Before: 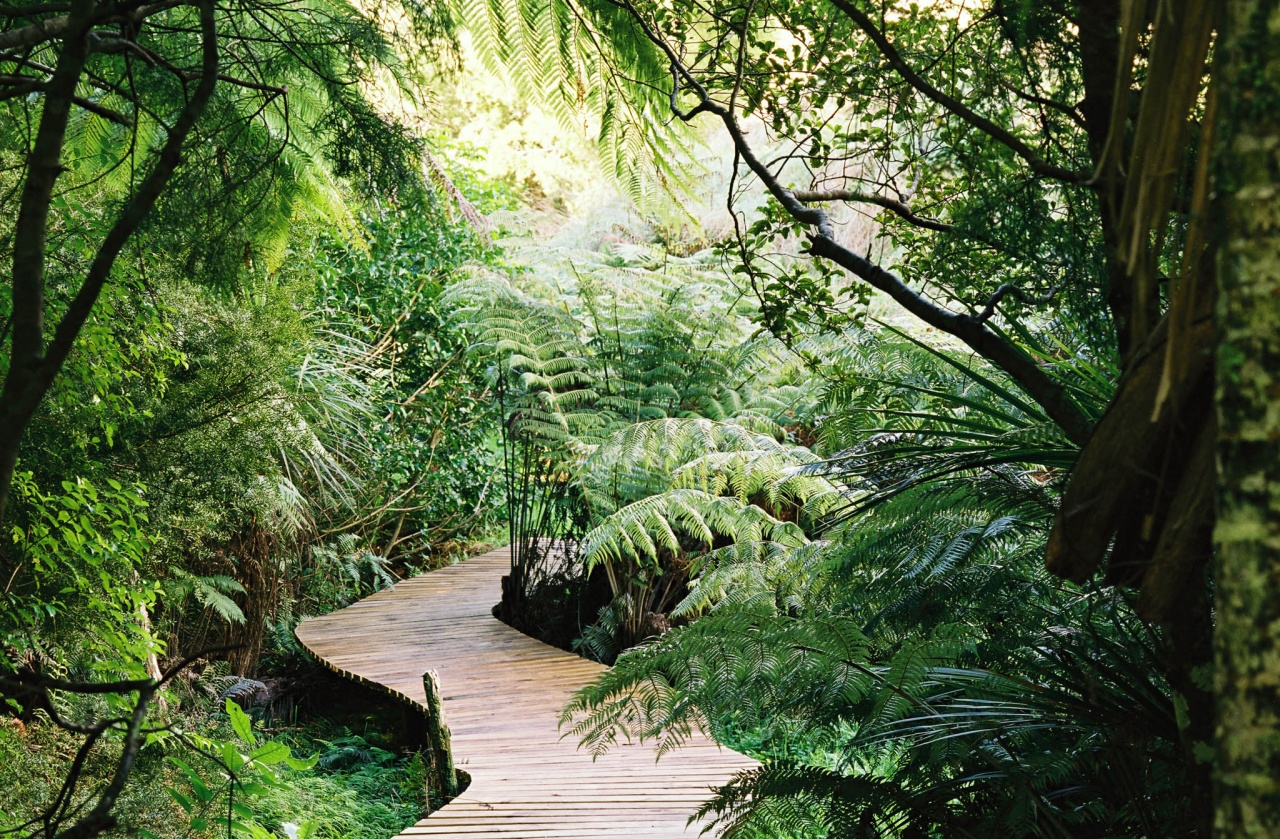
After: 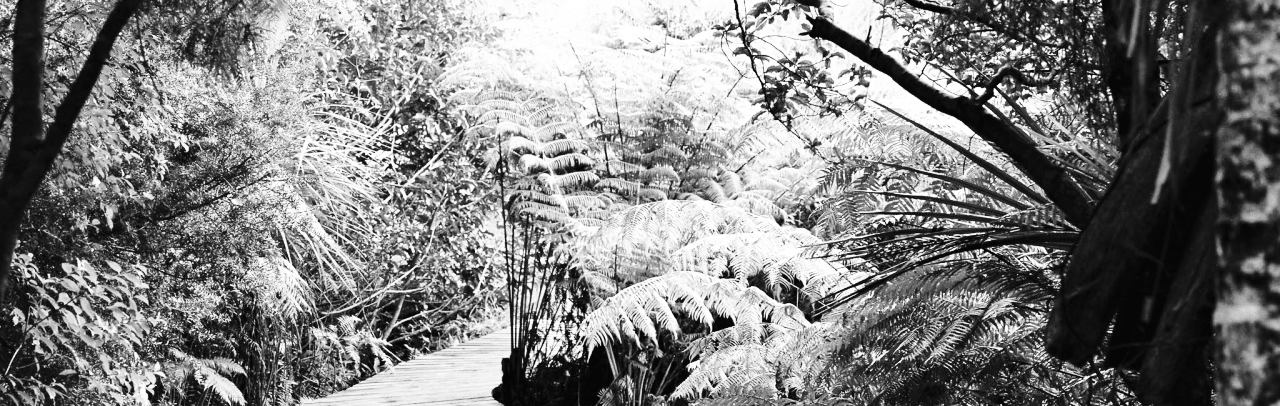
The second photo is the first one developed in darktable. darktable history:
crop and rotate: top 26.056%, bottom 25.543%
monochrome: a 32, b 64, size 2.3, highlights 1
base curve: curves: ch0 [(0, 0.003) (0.001, 0.002) (0.006, 0.004) (0.02, 0.022) (0.048, 0.086) (0.094, 0.234) (0.162, 0.431) (0.258, 0.629) (0.385, 0.8) (0.548, 0.918) (0.751, 0.988) (1, 1)], preserve colors none
